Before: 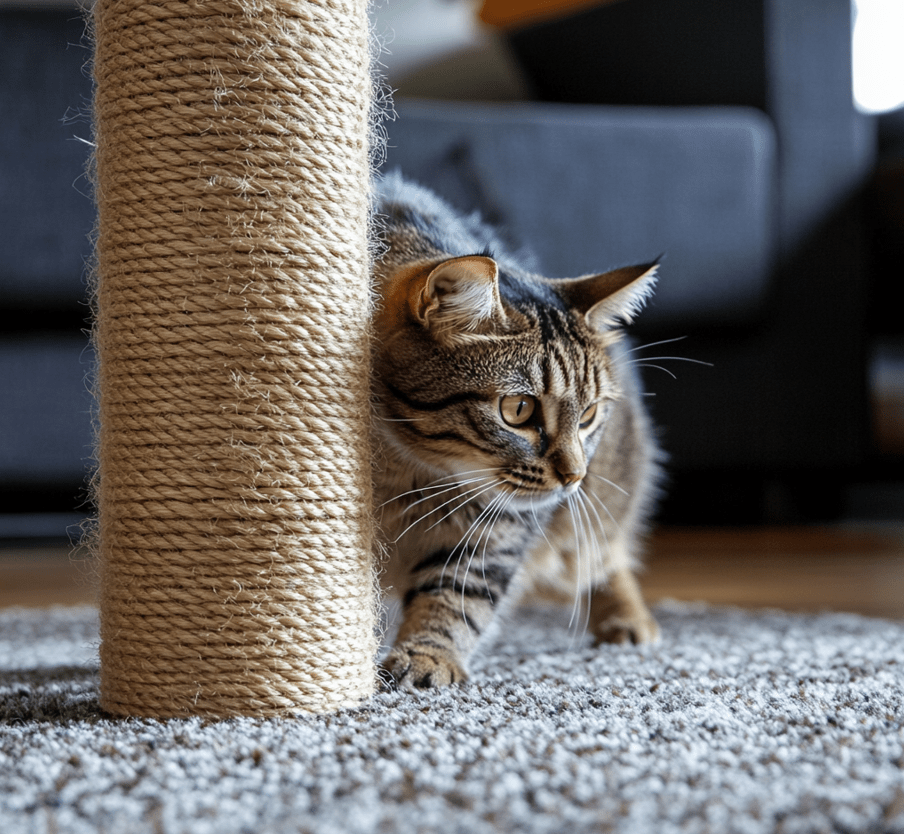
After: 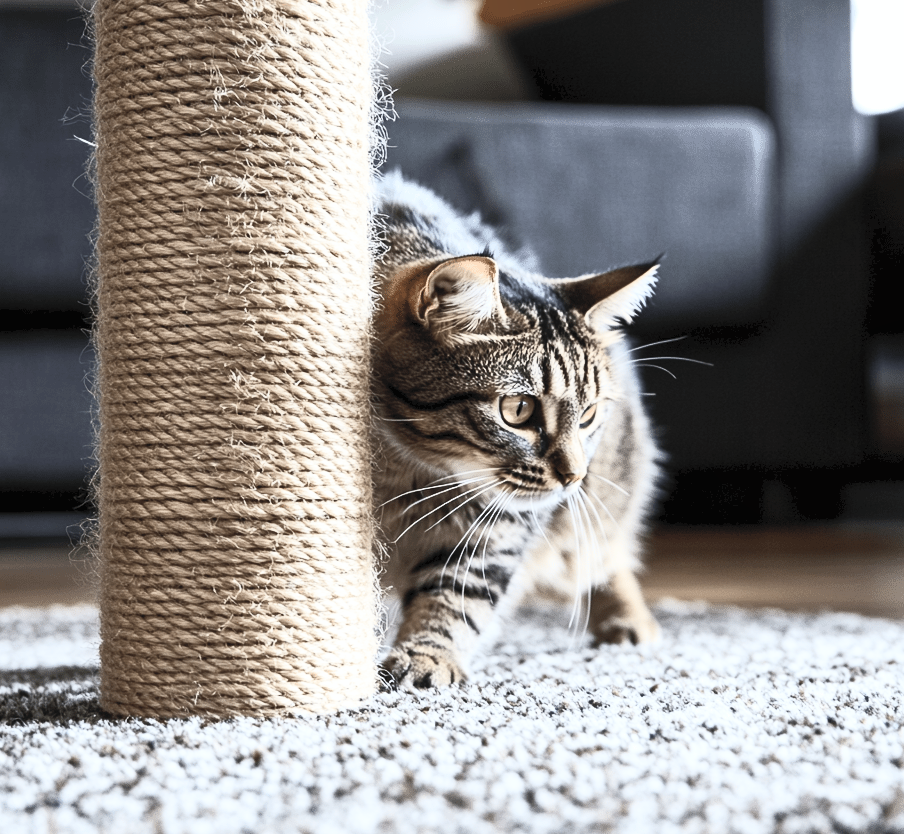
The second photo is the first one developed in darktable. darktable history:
tone equalizer: -8 EV -1.84 EV, -7 EV -1.16 EV, -6 EV -1.62 EV, smoothing diameter 25%, edges refinement/feathering 10, preserve details guided filter
contrast brightness saturation: contrast 0.57, brightness 0.57, saturation -0.34
